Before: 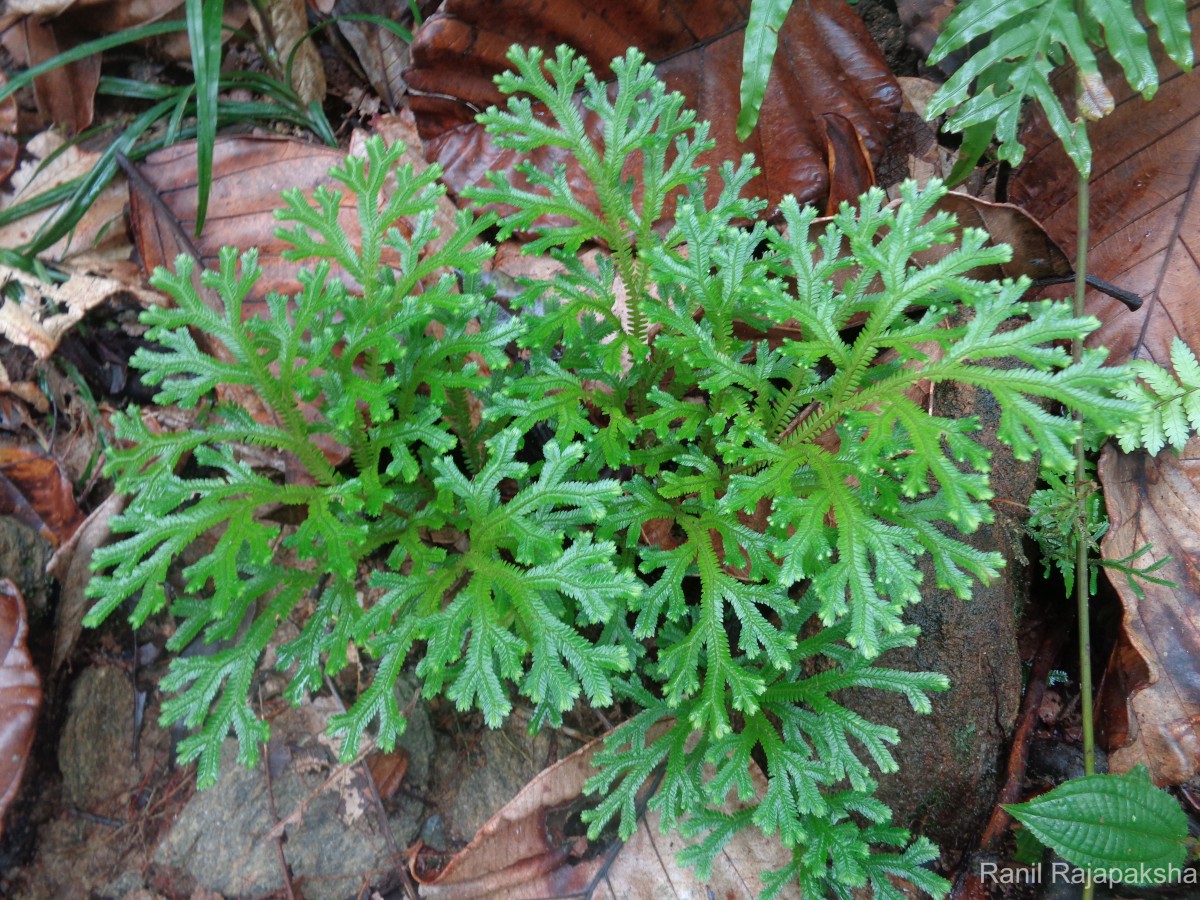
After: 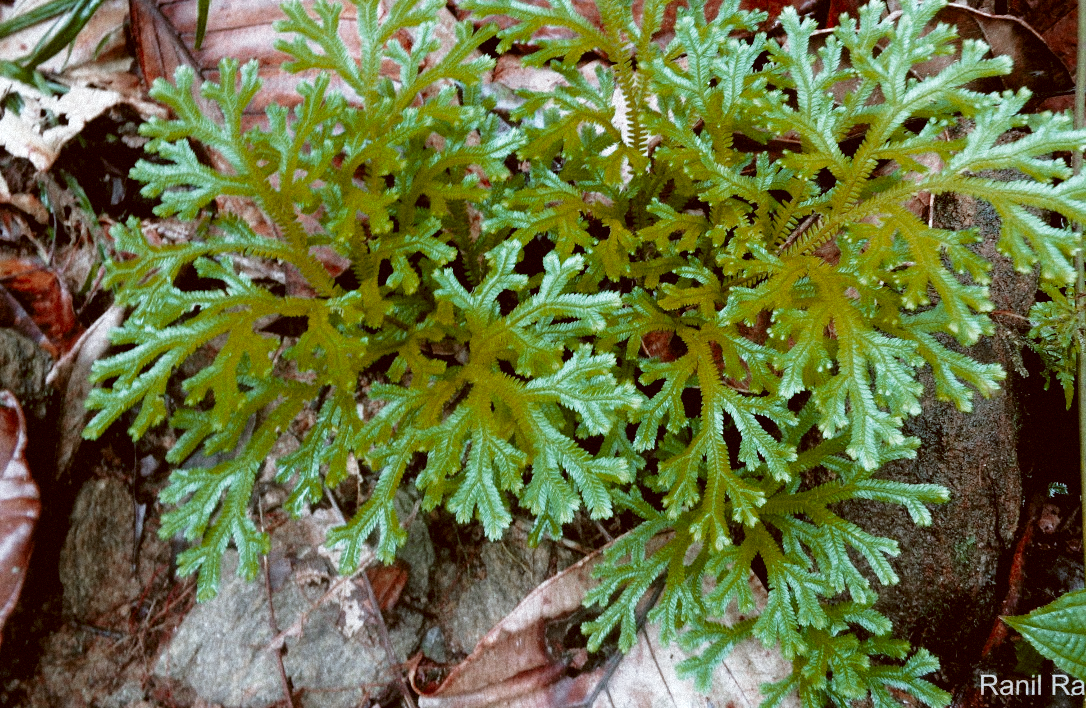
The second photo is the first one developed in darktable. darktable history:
color zones: curves: ch0 [(0, 0.299) (0.25, 0.383) (0.456, 0.352) (0.736, 0.571)]; ch1 [(0, 0.63) (0.151, 0.568) (0.254, 0.416) (0.47, 0.558) (0.732, 0.37) (0.909, 0.492)]; ch2 [(0.004, 0.604) (0.158, 0.443) (0.257, 0.403) (0.761, 0.468)]
crop: top 20.916%, right 9.437%, bottom 0.316%
levels: levels [0.116, 0.574, 1]
base curve: curves: ch0 [(0, 0) (0.028, 0.03) (0.121, 0.232) (0.46, 0.748) (0.859, 0.968) (1, 1)], preserve colors none
grain: mid-tones bias 0%
color correction: highlights a* -0.482, highlights b* 0.161, shadows a* 4.66, shadows b* 20.72
white balance: red 0.924, blue 1.095
shadows and highlights: radius 93.07, shadows -14.46, white point adjustment 0.23, highlights 31.48, compress 48.23%, highlights color adjustment 52.79%, soften with gaussian
